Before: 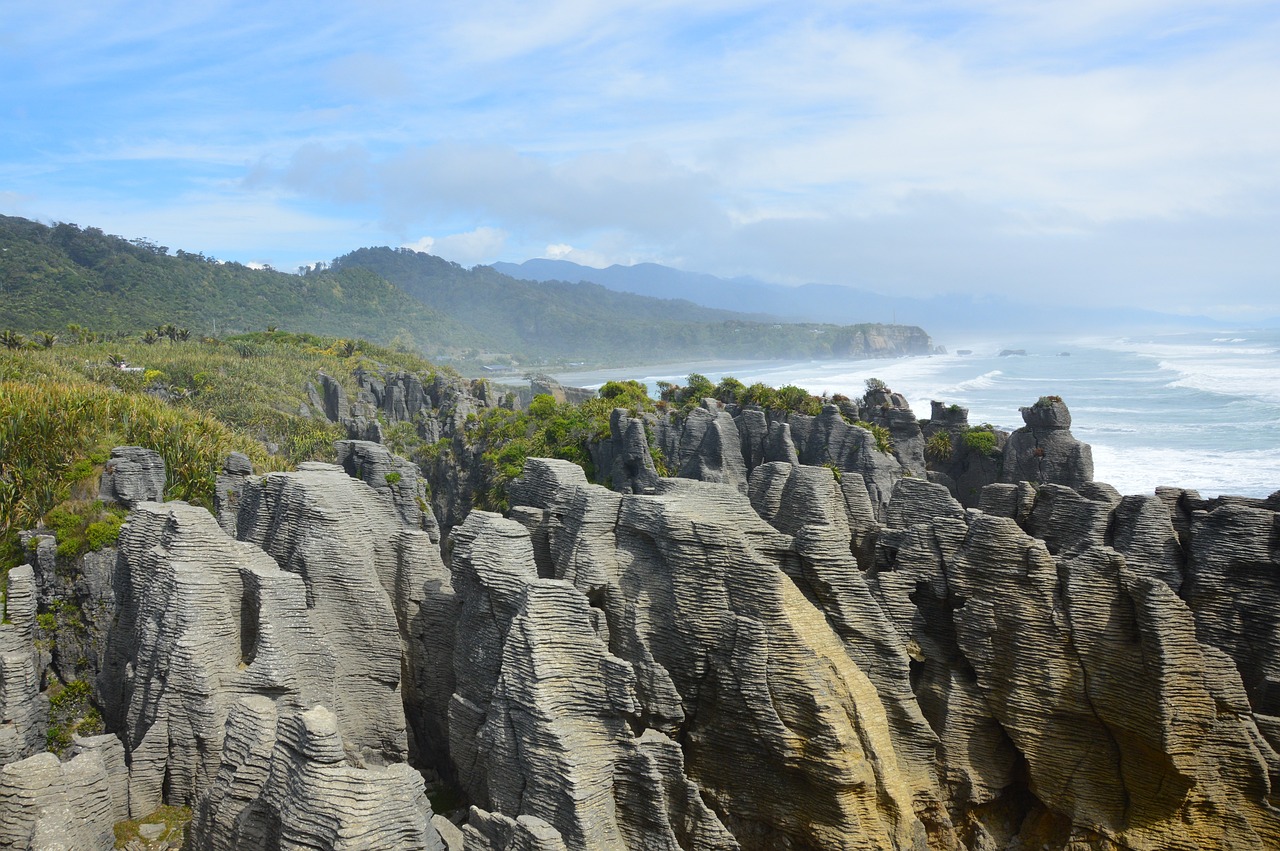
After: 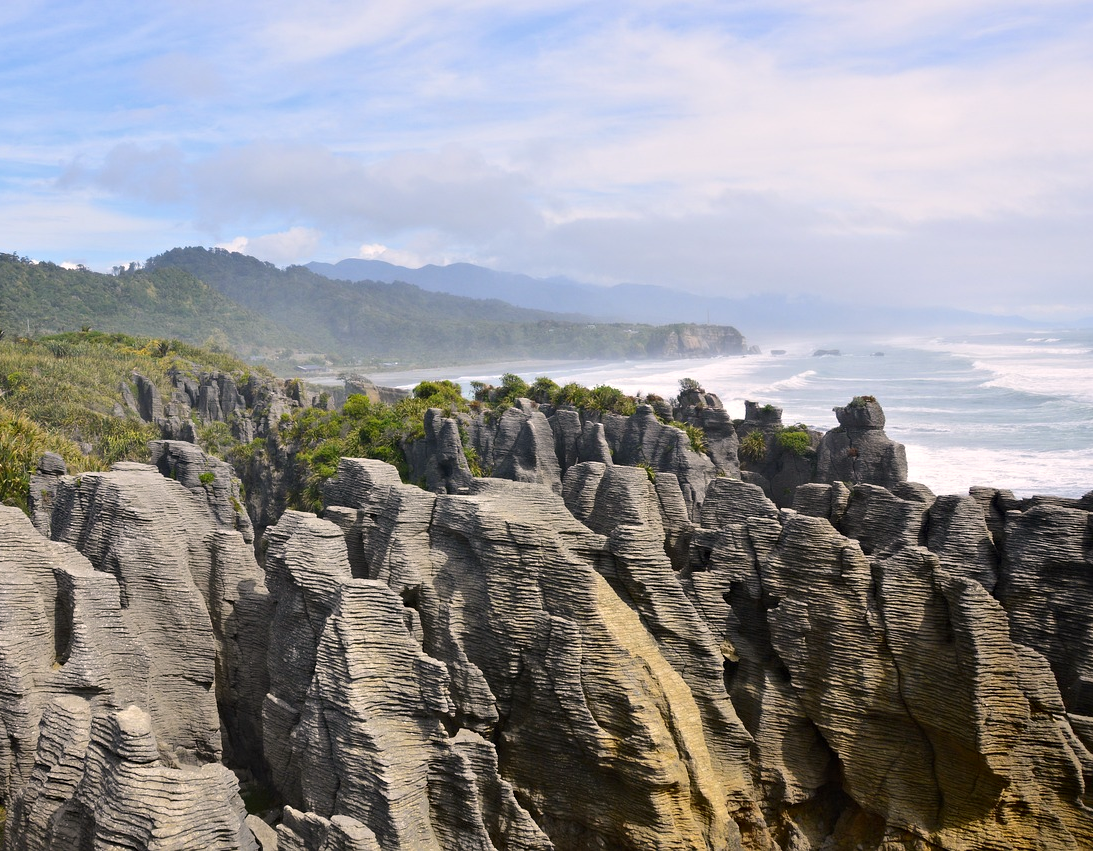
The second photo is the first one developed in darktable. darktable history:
crop and rotate: left 14.597%
color correction: highlights a* 7.15, highlights b* 4.12
contrast equalizer: octaves 7, y [[0.5, 0.5, 0.544, 0.569, 0.5, 0.5], [0.5 ×6], [0.5 ×6], [0 ×6], [0 ×6]]
